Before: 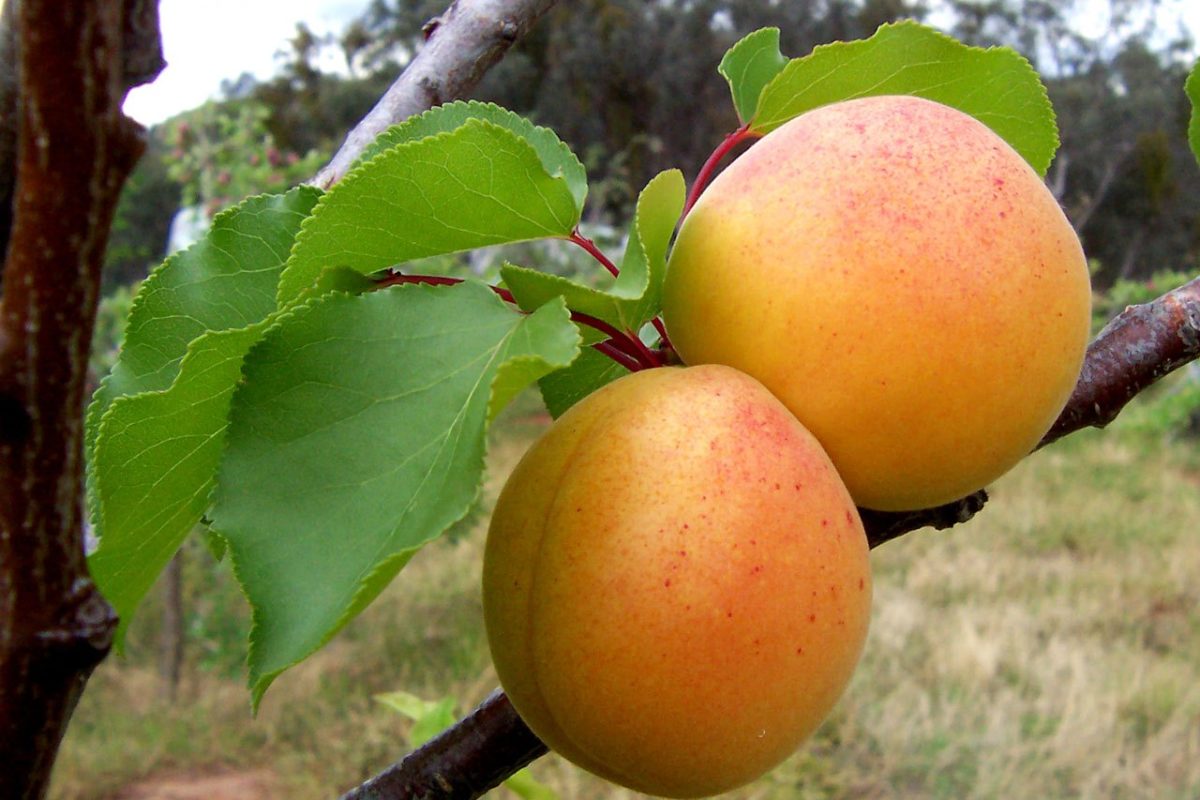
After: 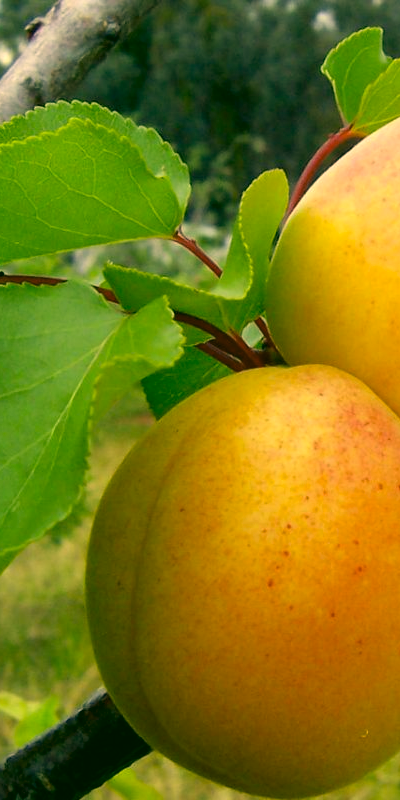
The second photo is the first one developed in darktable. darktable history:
color correction: highlights a* 5.61, highlights b* 33.59, shadows a* -25.27, shadows b* 3.82
crop: left 33.157%, right 33.459%
